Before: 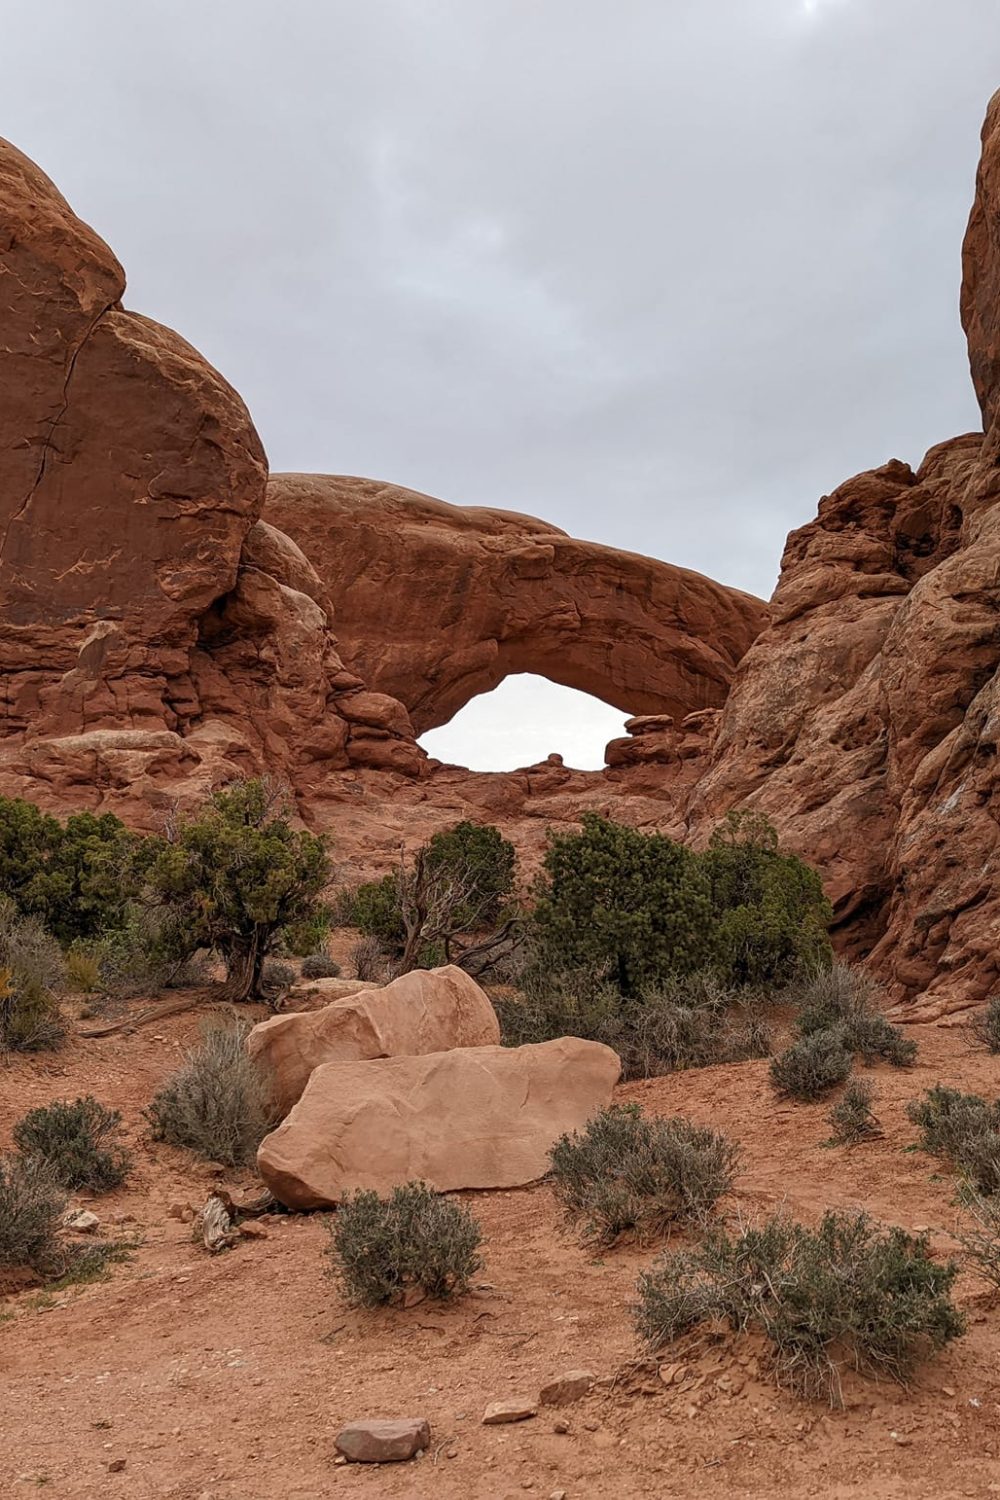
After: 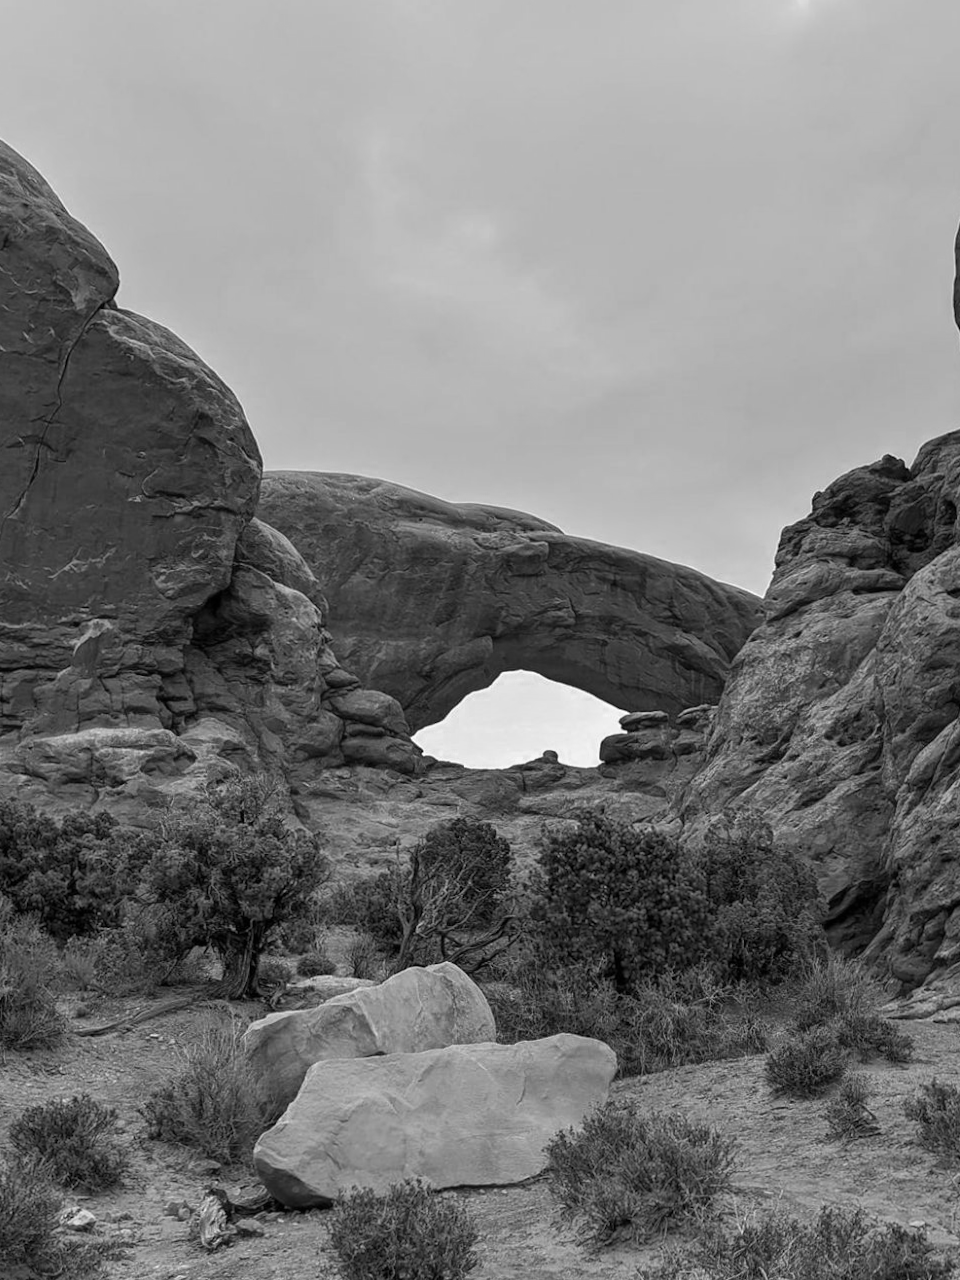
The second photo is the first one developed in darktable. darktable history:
color correction: highlights a* -4.28, highlights b* 6.53
color zones: curves: ch0 [(0.004, 0.305) (0.261, 0.623) (0.389, 0.399) (0.708, 0.571) (0.947, 0.34)]; ch1 [(0.025, 0.645) (0.229, 0.584) (0.326, 0.551) (0.484, 0.262) (0.757, 0.643)]
monochrome: a 26.22, b 42.67, size 0.8
crop and rotate: angle 0.2°, left 0.275%, right 3.127%, bottom 14.18%
